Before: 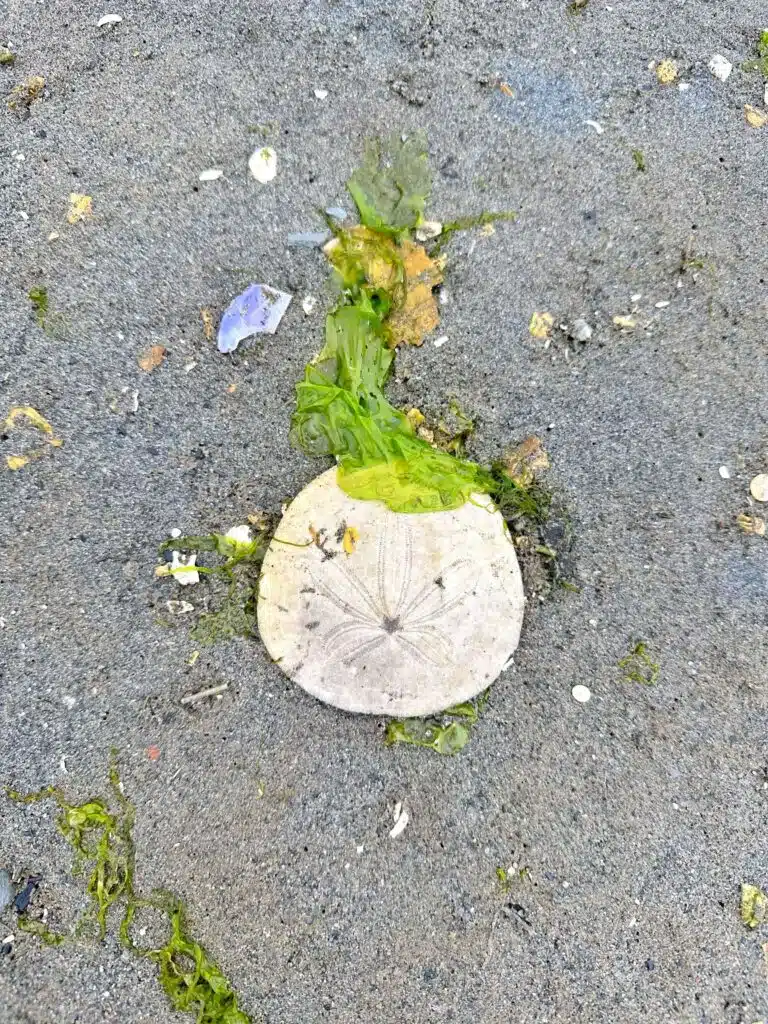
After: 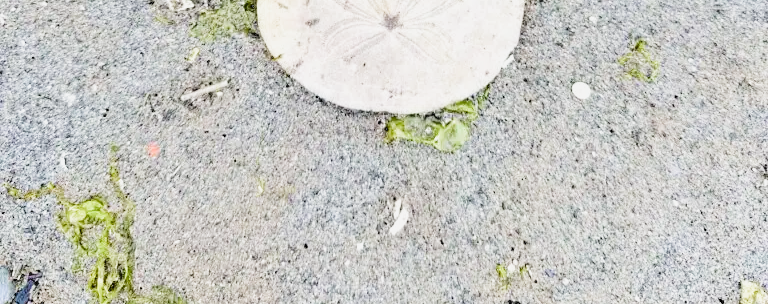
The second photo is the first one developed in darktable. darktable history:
crop and rotate: top 58.95%, bottom 11.282%
filmic rgb: black relative exposure -7.65 EV, white relative exposure 4.56 EV, hardness 3.61, add noise in highlights 0.002, preserve chrominance luminance Y, color science v3 (2019), use custom middle-gray values true, contrast in highlights soft
contrast brightness saturation: contrast 0.148, brightness 0.046
color correction: highlights b* -0.05, saturation 0.987
exposure: black level correction 0.008, exposure 0.981 EV, compensate highlight preservation false
